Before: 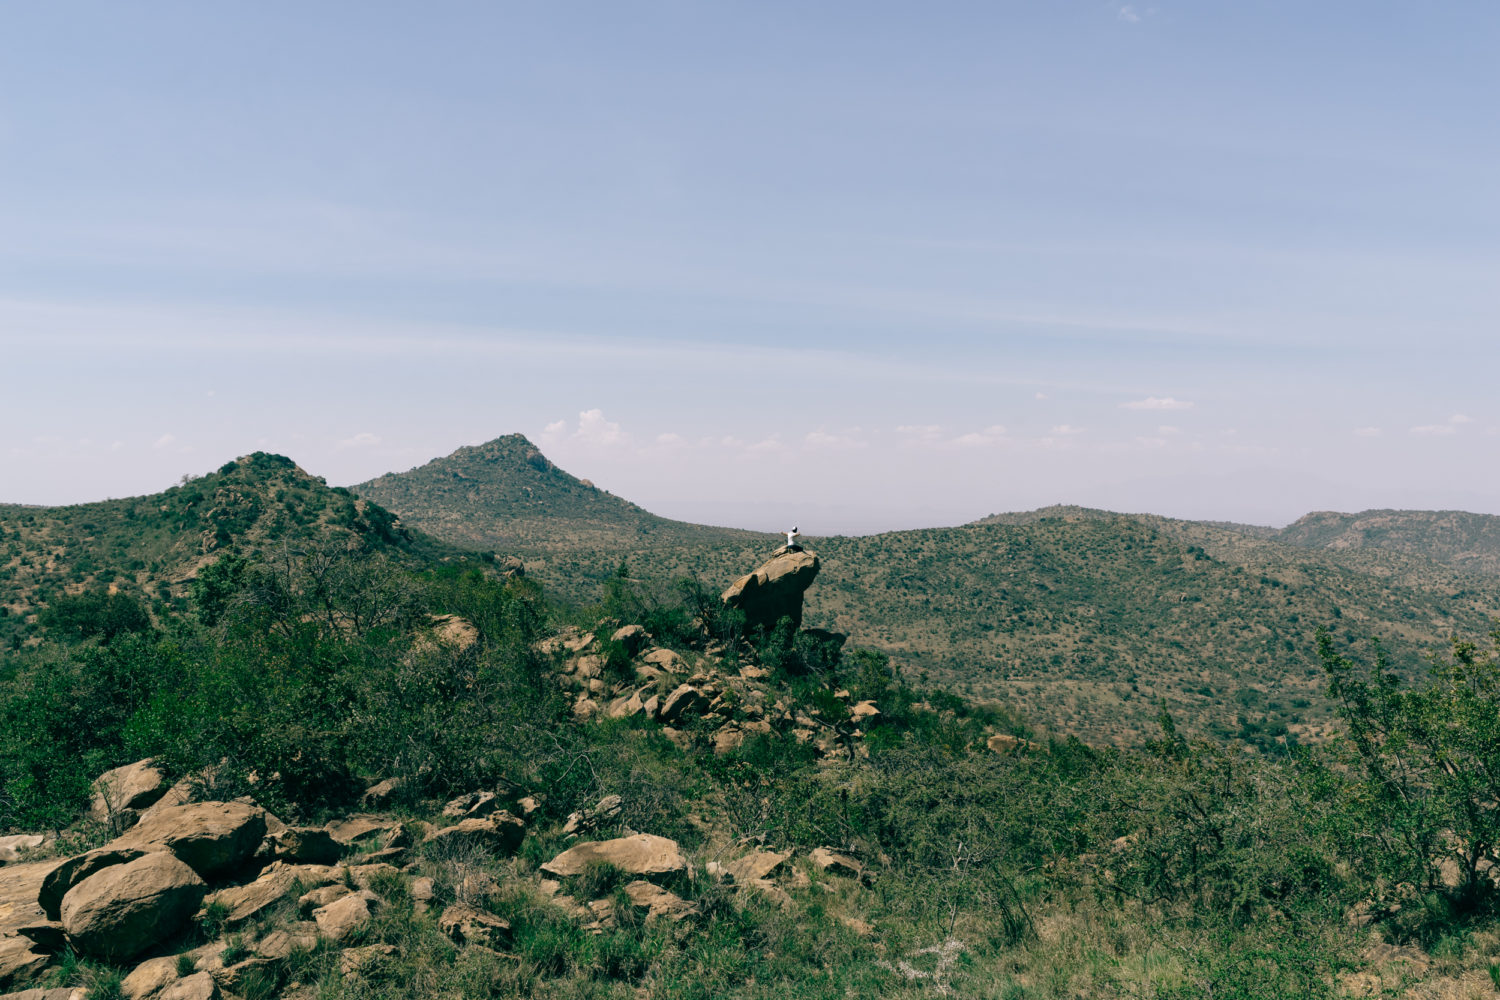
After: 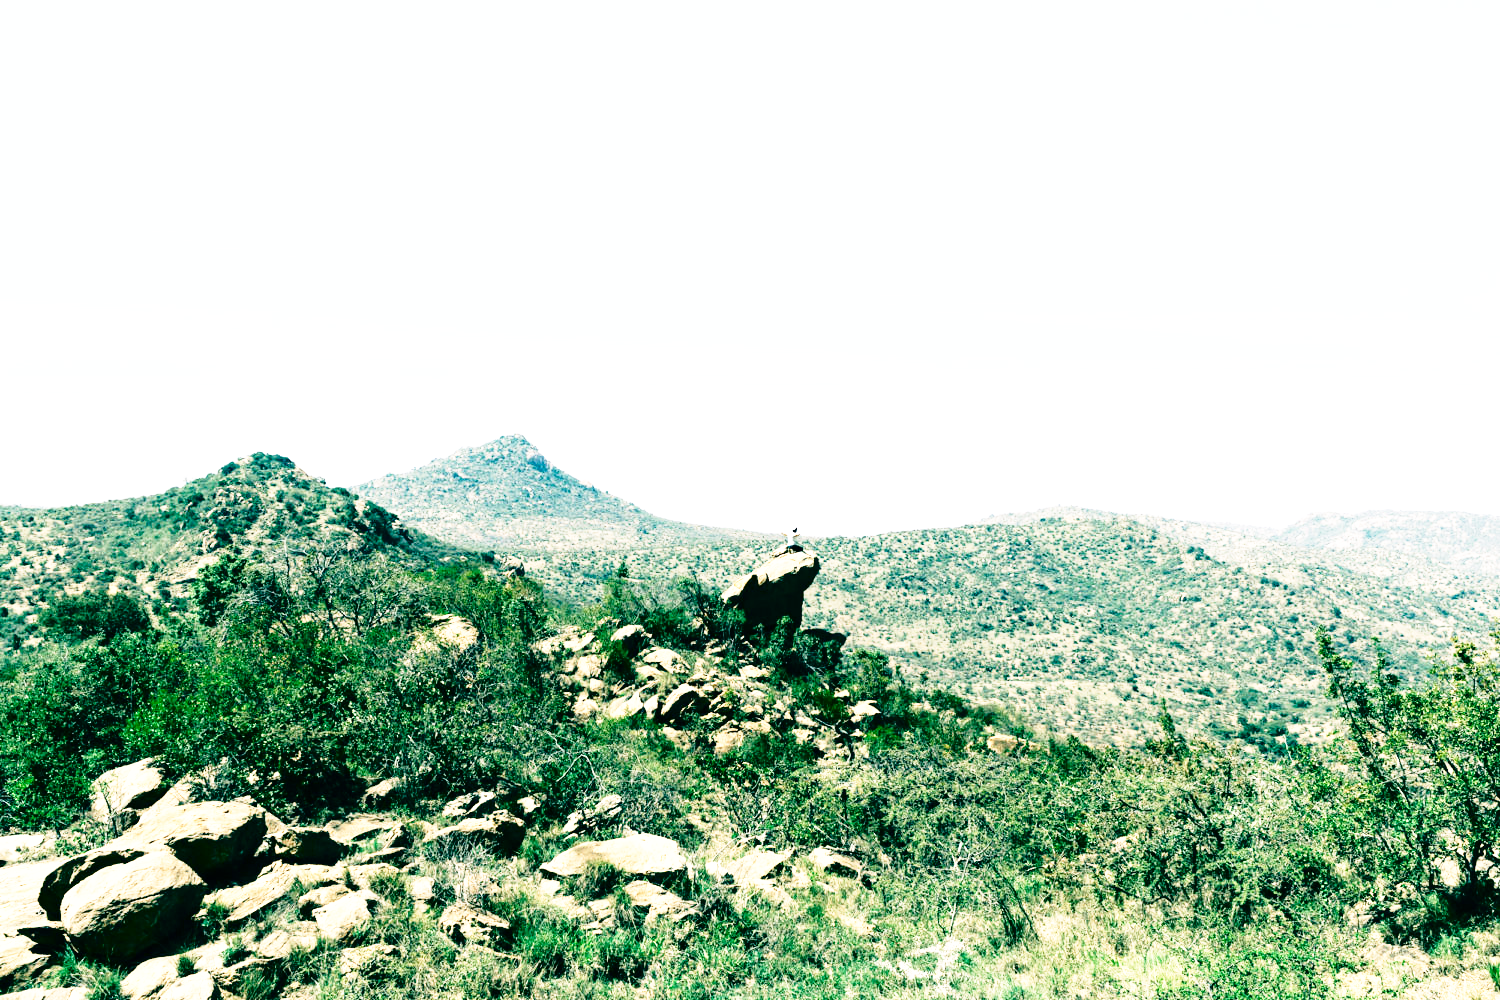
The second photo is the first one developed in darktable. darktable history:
tone equalizer: -8 EV -0.417 EV, -7 EV -0.389 EV, -6 EV -0.333 EV, -5 EV -0.222 EV, -3 EV 0.222 EV, -2 EV 0.333 EV, -1 EV 0.389 EV, +0 EV 0.417 EV, edges refinement/feathering 500, mask exposure compensation -1.57 EV, preserve details no
base curve: curves: ch0 [(0, 0) (0.026, 0.03) (0.109, 0.232) (0.351, 0.748) (0.669, 0.968) (1, 1)], preserve colors none
levels: levels [0, 0.499, 1]
fill light: exposure -2 EV, width 8.6
exposure: exposure 1.089 EV, compensate highlight preservation false
